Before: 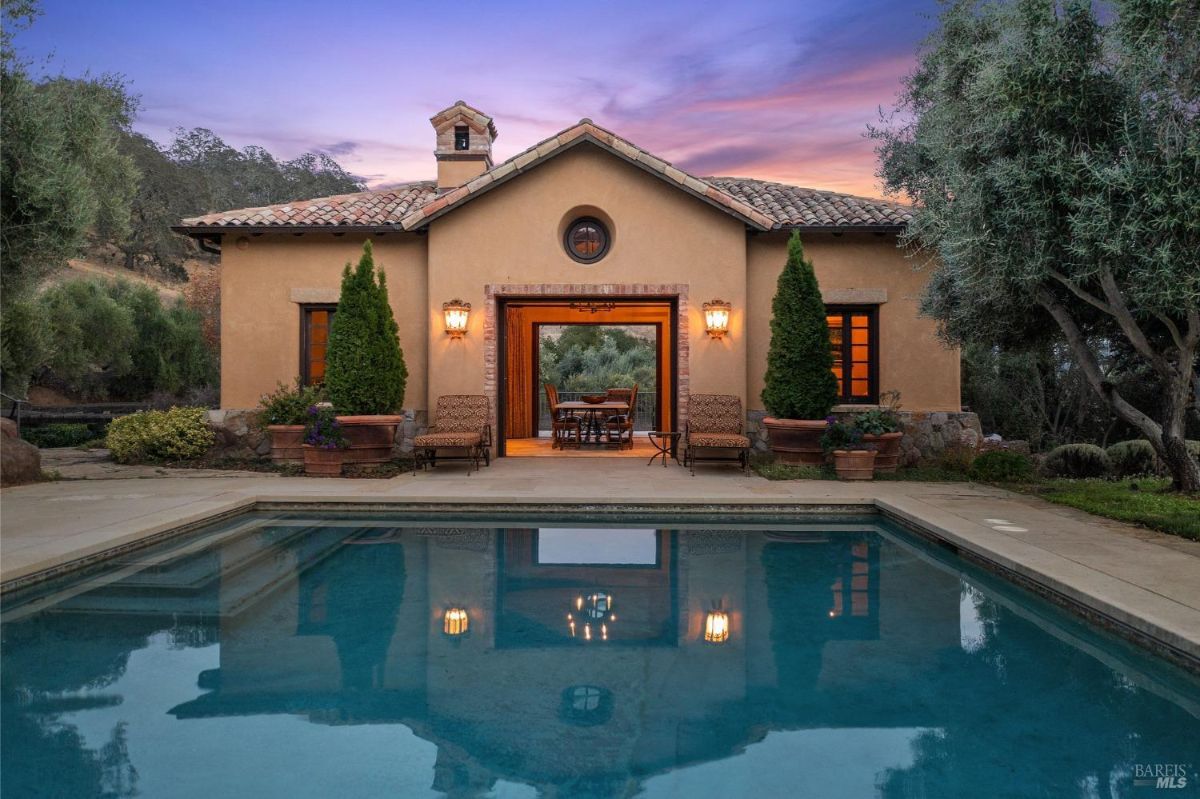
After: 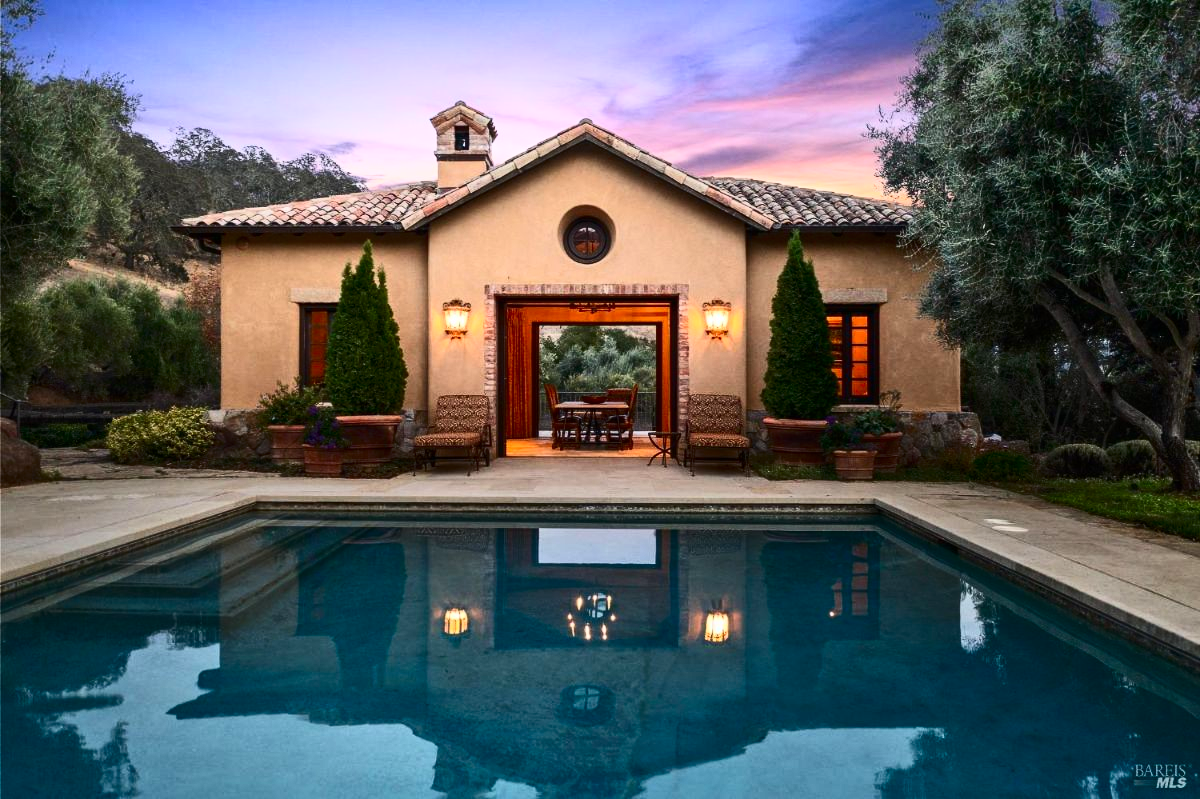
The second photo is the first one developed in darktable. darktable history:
contrast brightness saturation: contrast 0.413, brightness 0.098, saturation 0.214
